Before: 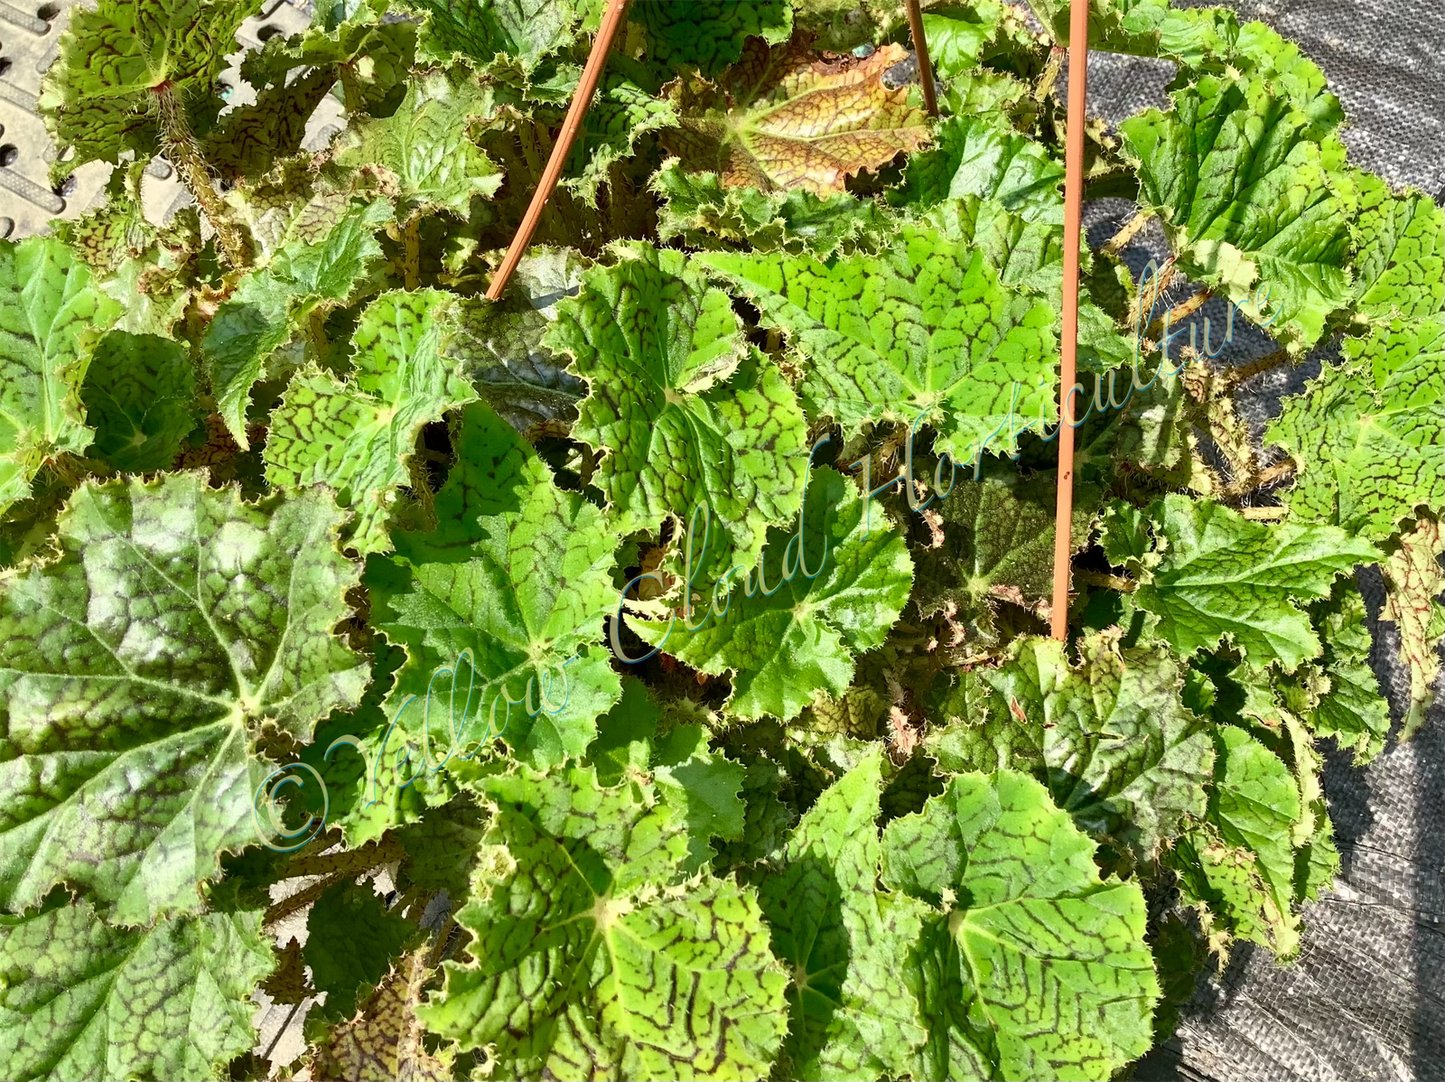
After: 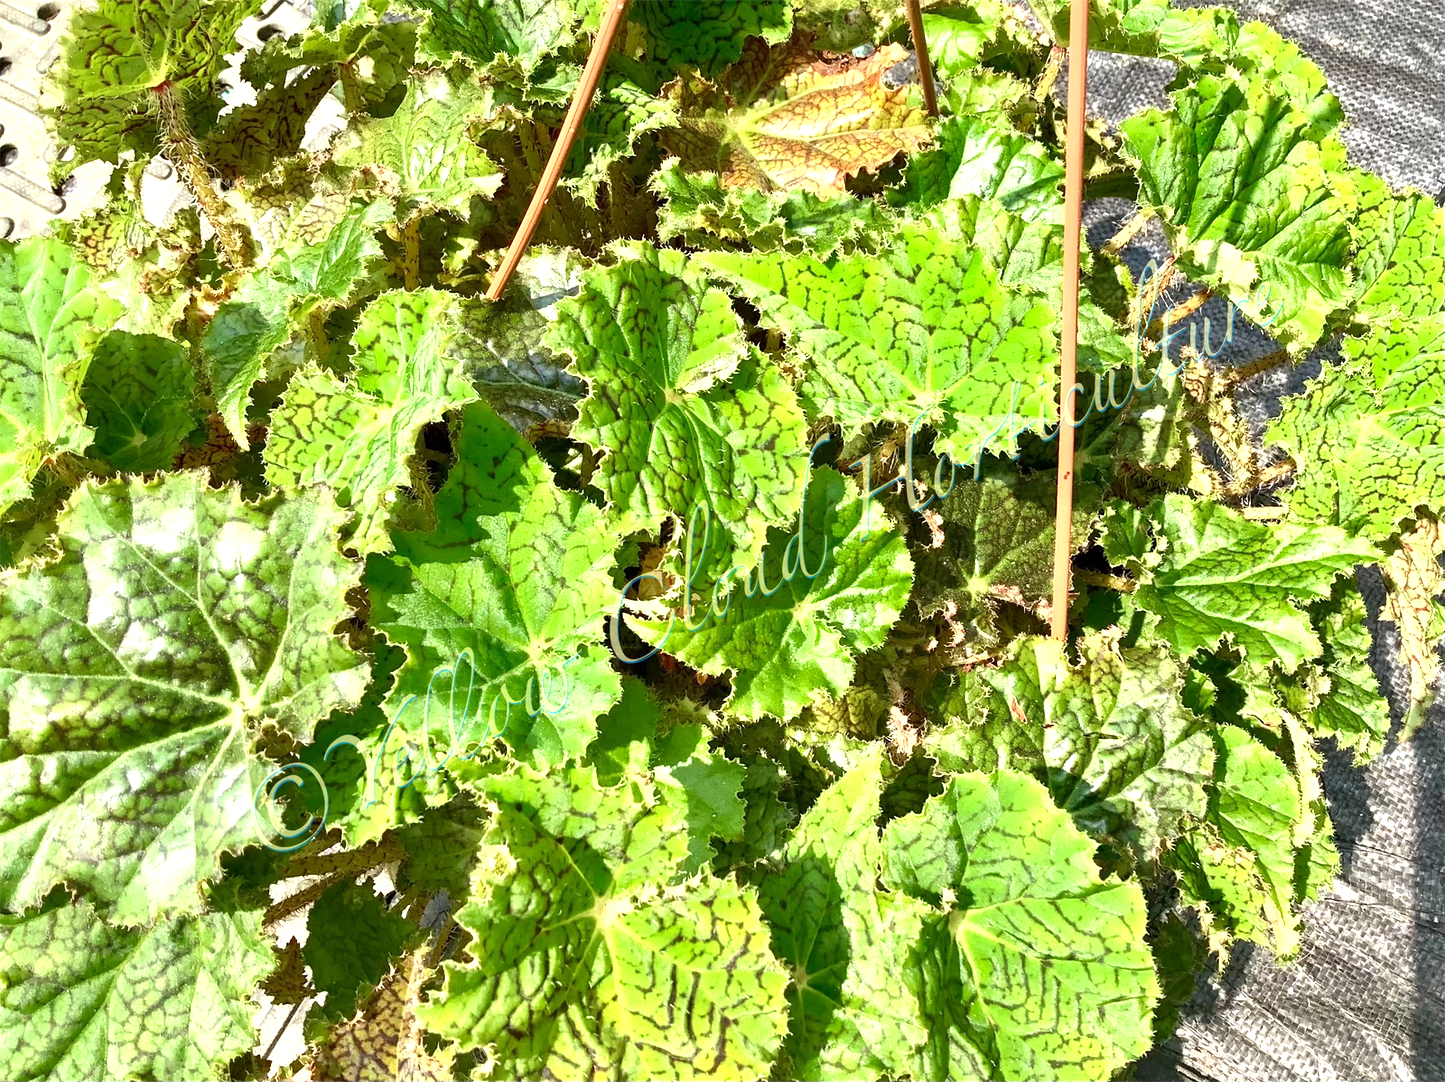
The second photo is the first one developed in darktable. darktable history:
exposure: exposure 0.732 EV, compensate highlight preservation false
